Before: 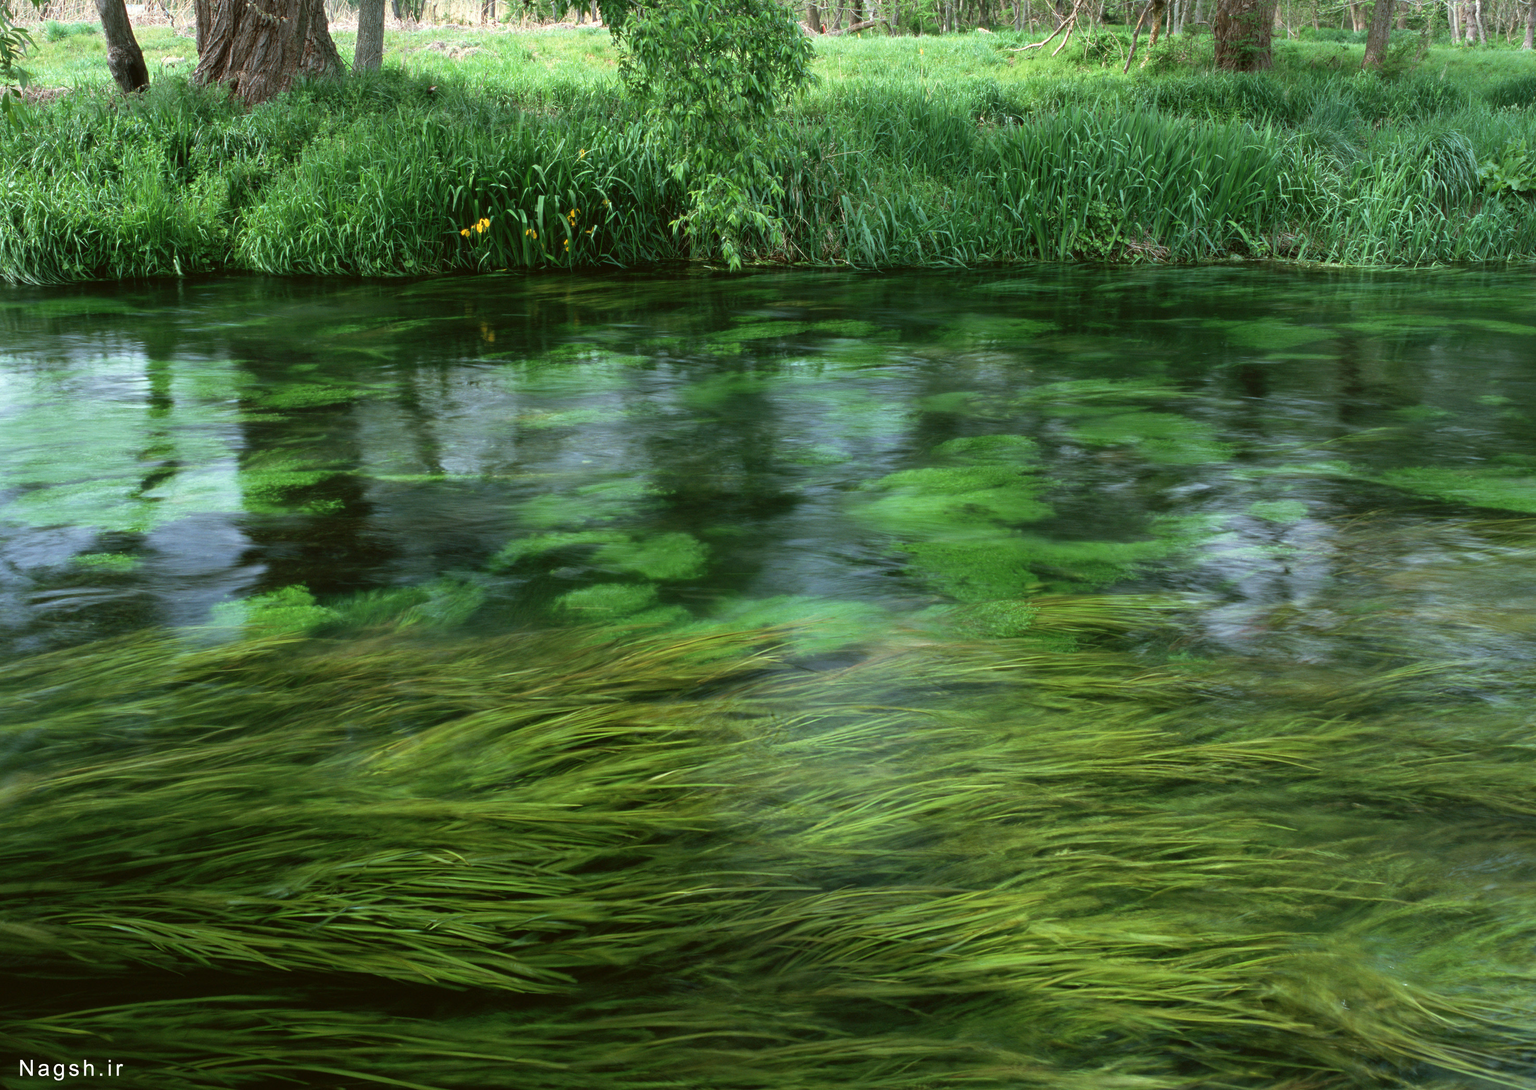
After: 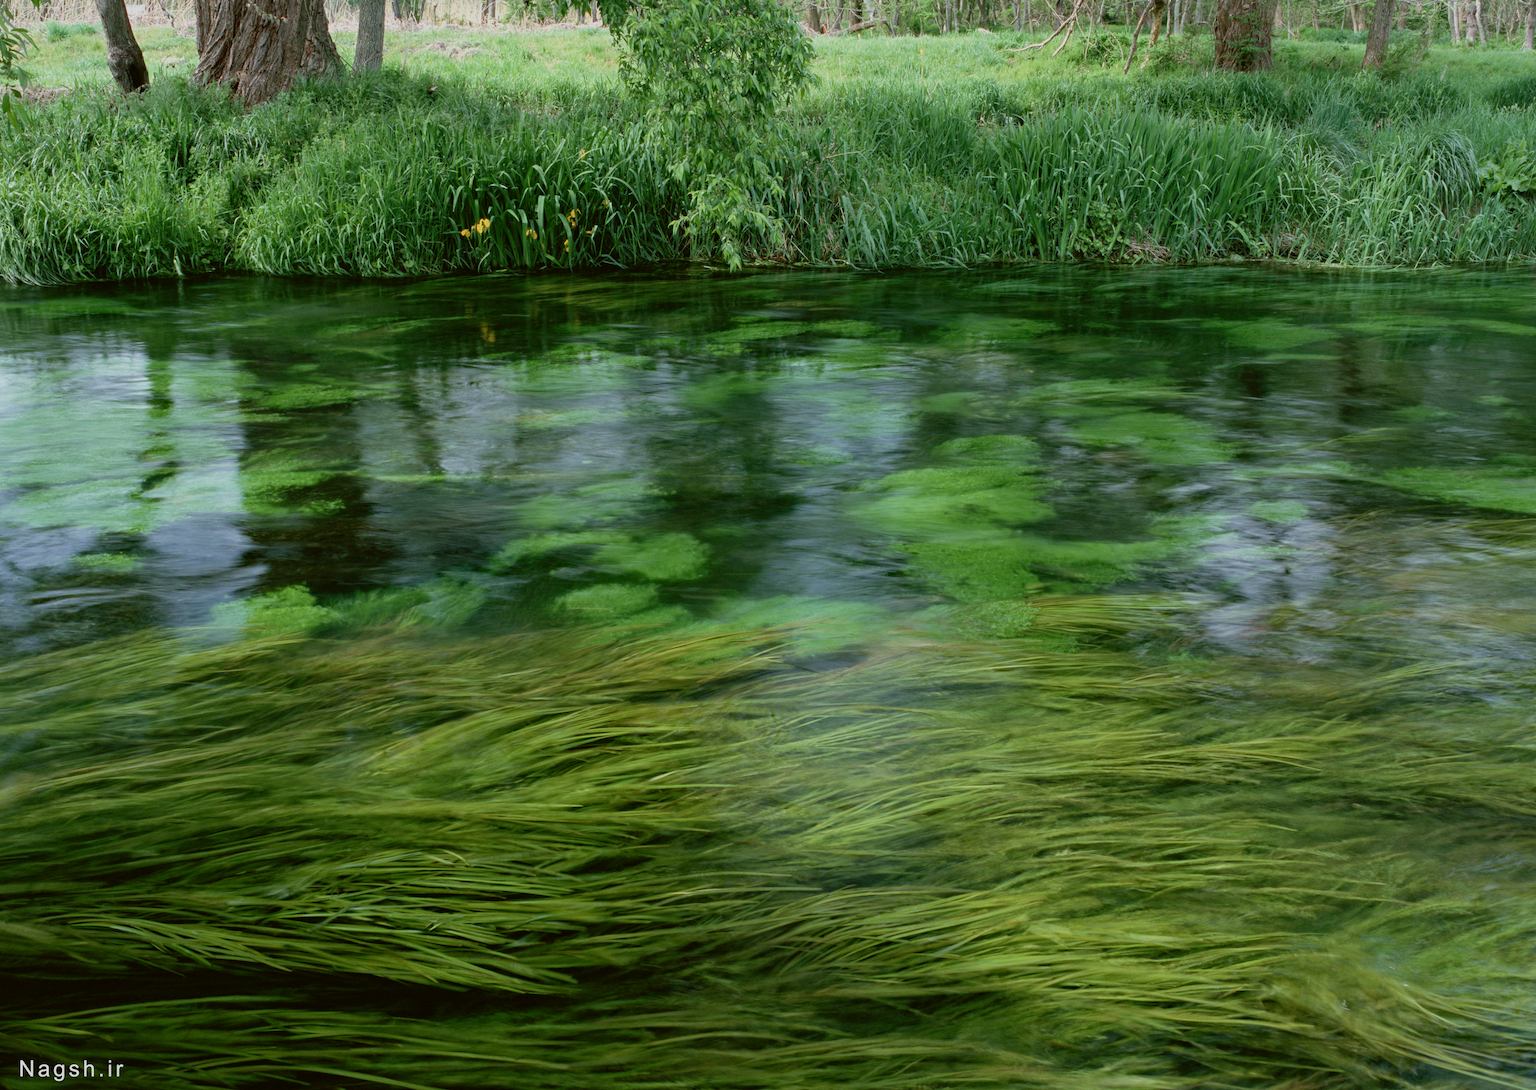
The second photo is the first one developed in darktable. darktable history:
filmic rgb: middle gray luminance 18.28%, black relative exposure -10.41 EV, white relative exposure 3.41 EV, target black luminance 0%, hardness 6.04, latitude 98.37%, contrast 0.847, shadows ↔ highlights balance 0.338%, add noise in highlights 0, preserve chrominance no, color science v3 (2019), use custom middle-gray values true, contrast in highlights soft
haze removal: compatibility mode true, adaptive false
